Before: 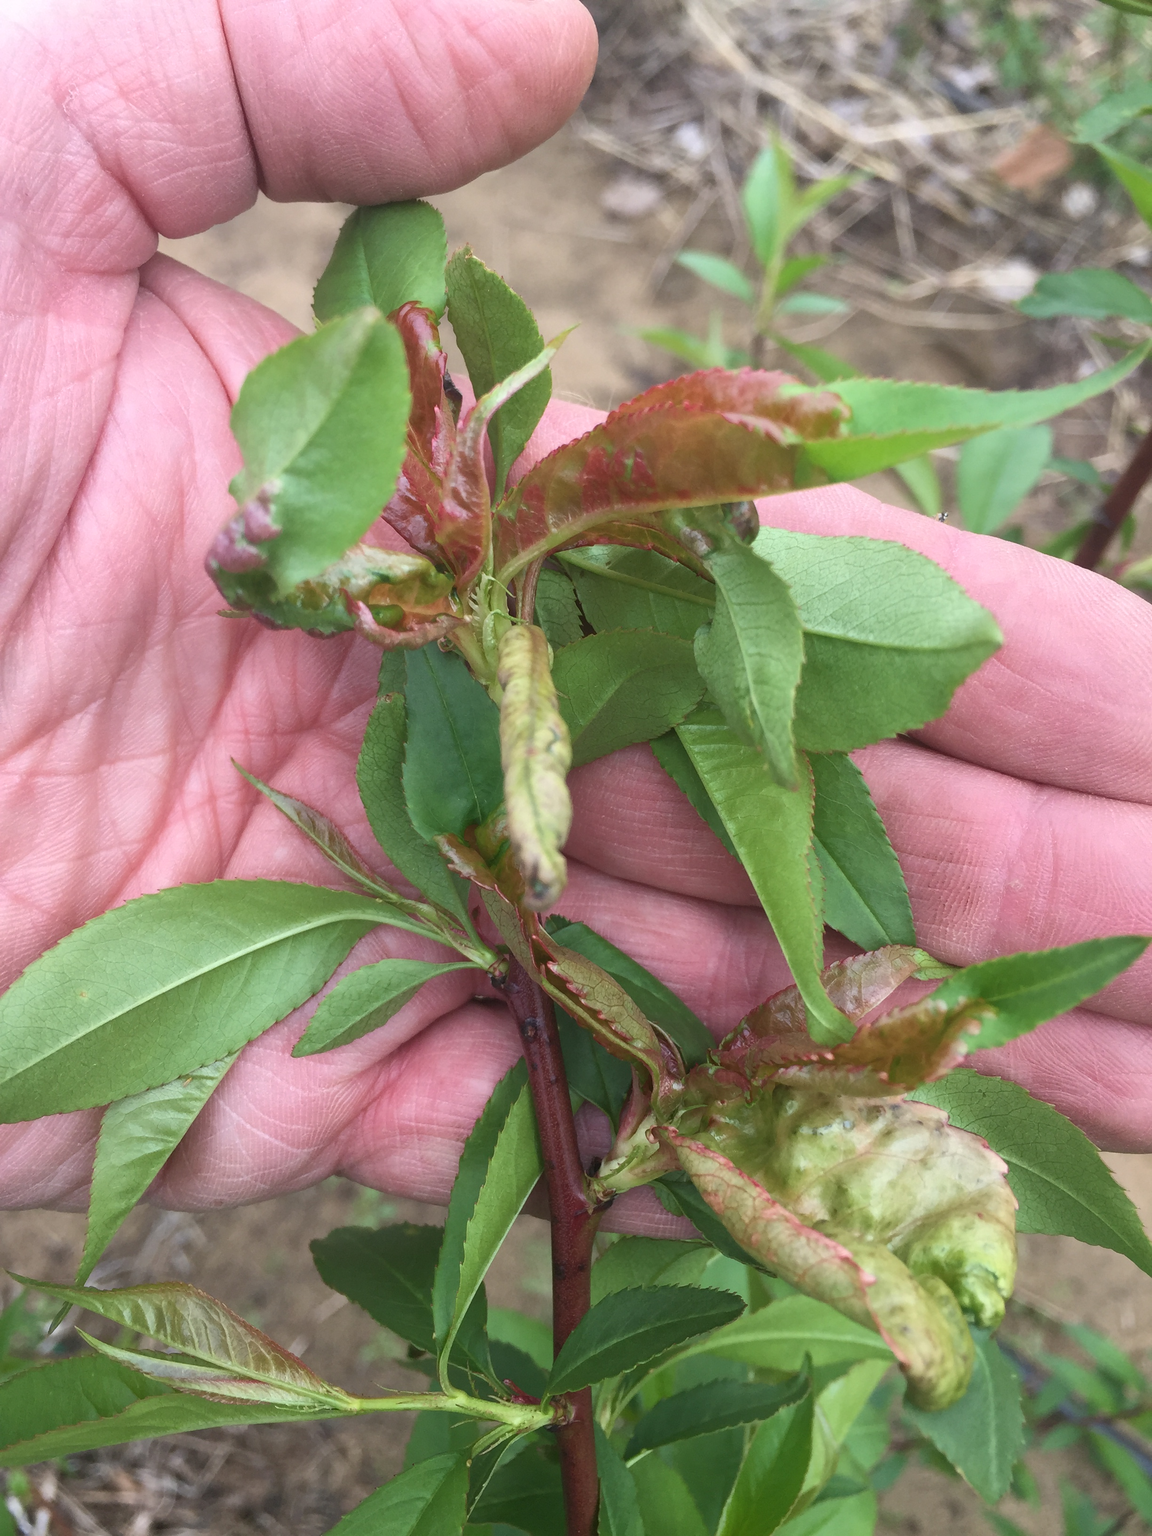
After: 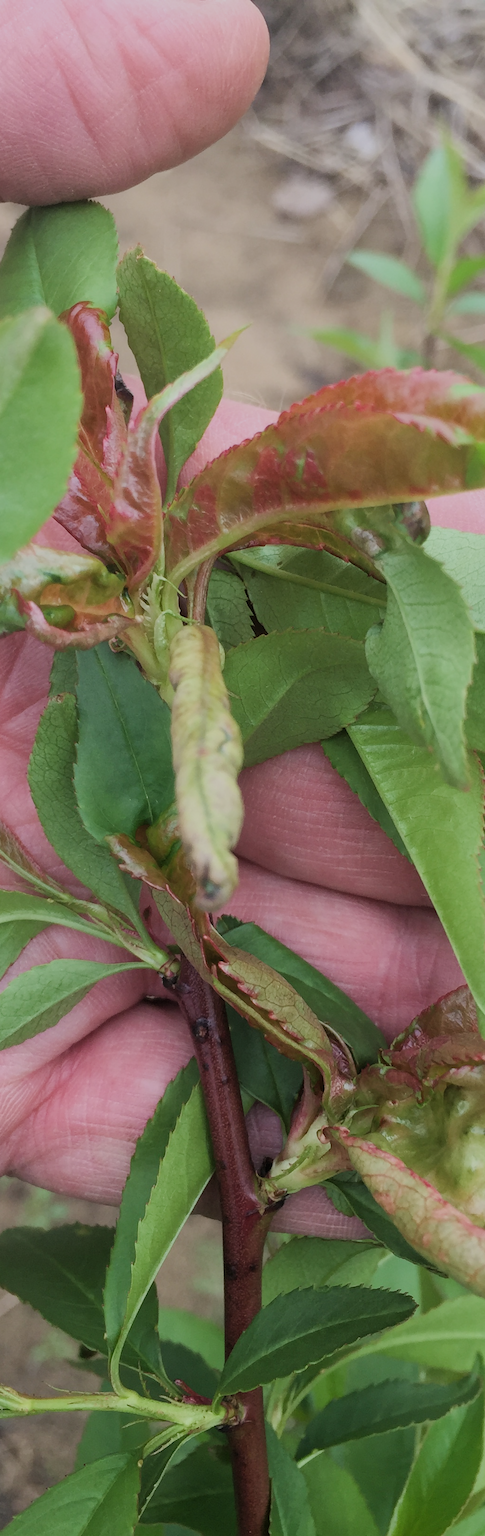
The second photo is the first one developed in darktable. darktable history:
crop: left 28.583%, right 29.231%
filmic rgb: black relative exposure -6.98 EV, white relative exposure 5.63 EV, hardness 2.86
